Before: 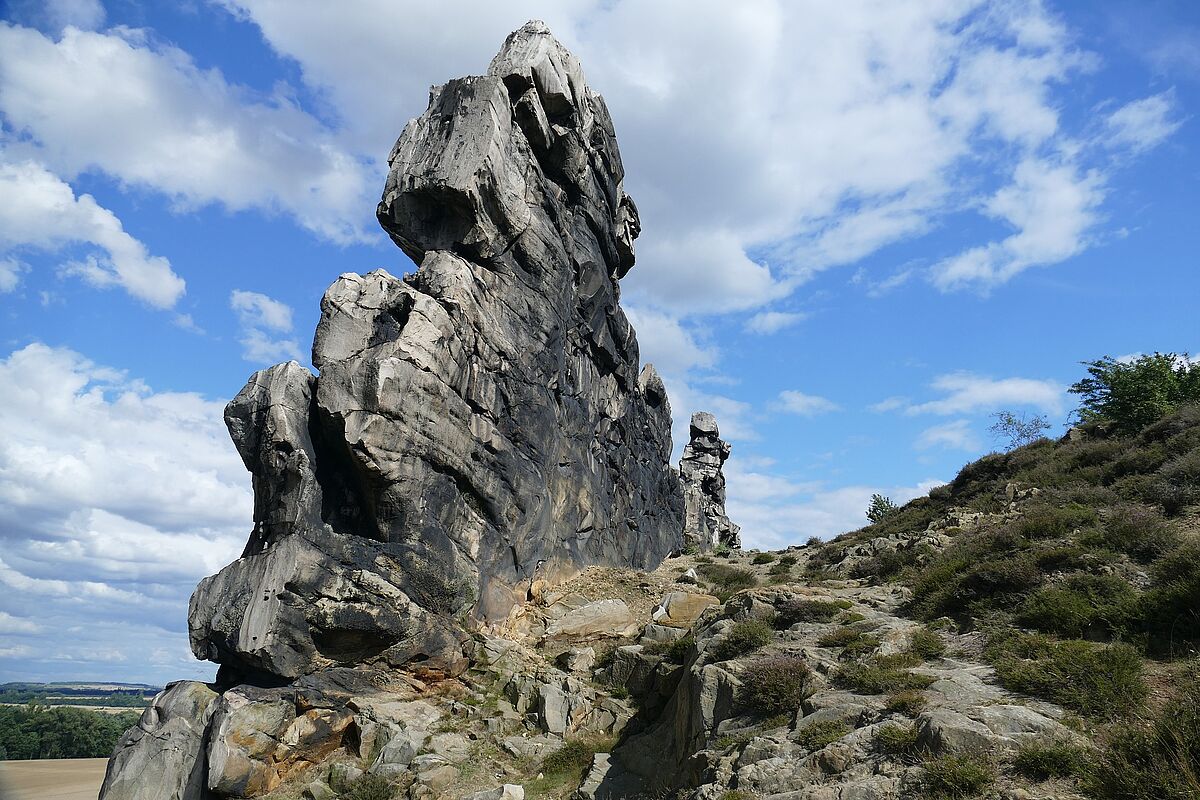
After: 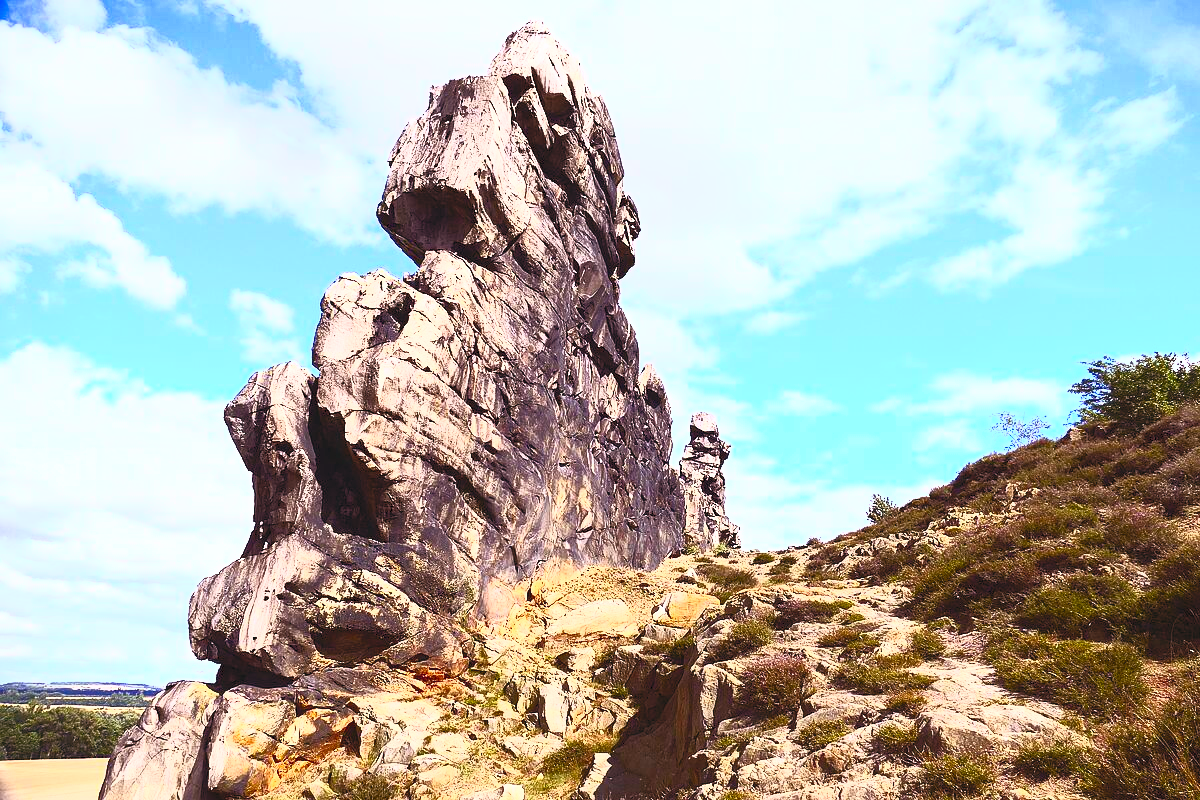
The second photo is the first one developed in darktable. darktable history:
rgb levels: mode RGB, independent channels, levels [[0, 0.474, 1], [0, 0.5, 1], [0, 0.5, 1]]
contrast brightness saturation: contrast 1, brightness 1, saturation 1
